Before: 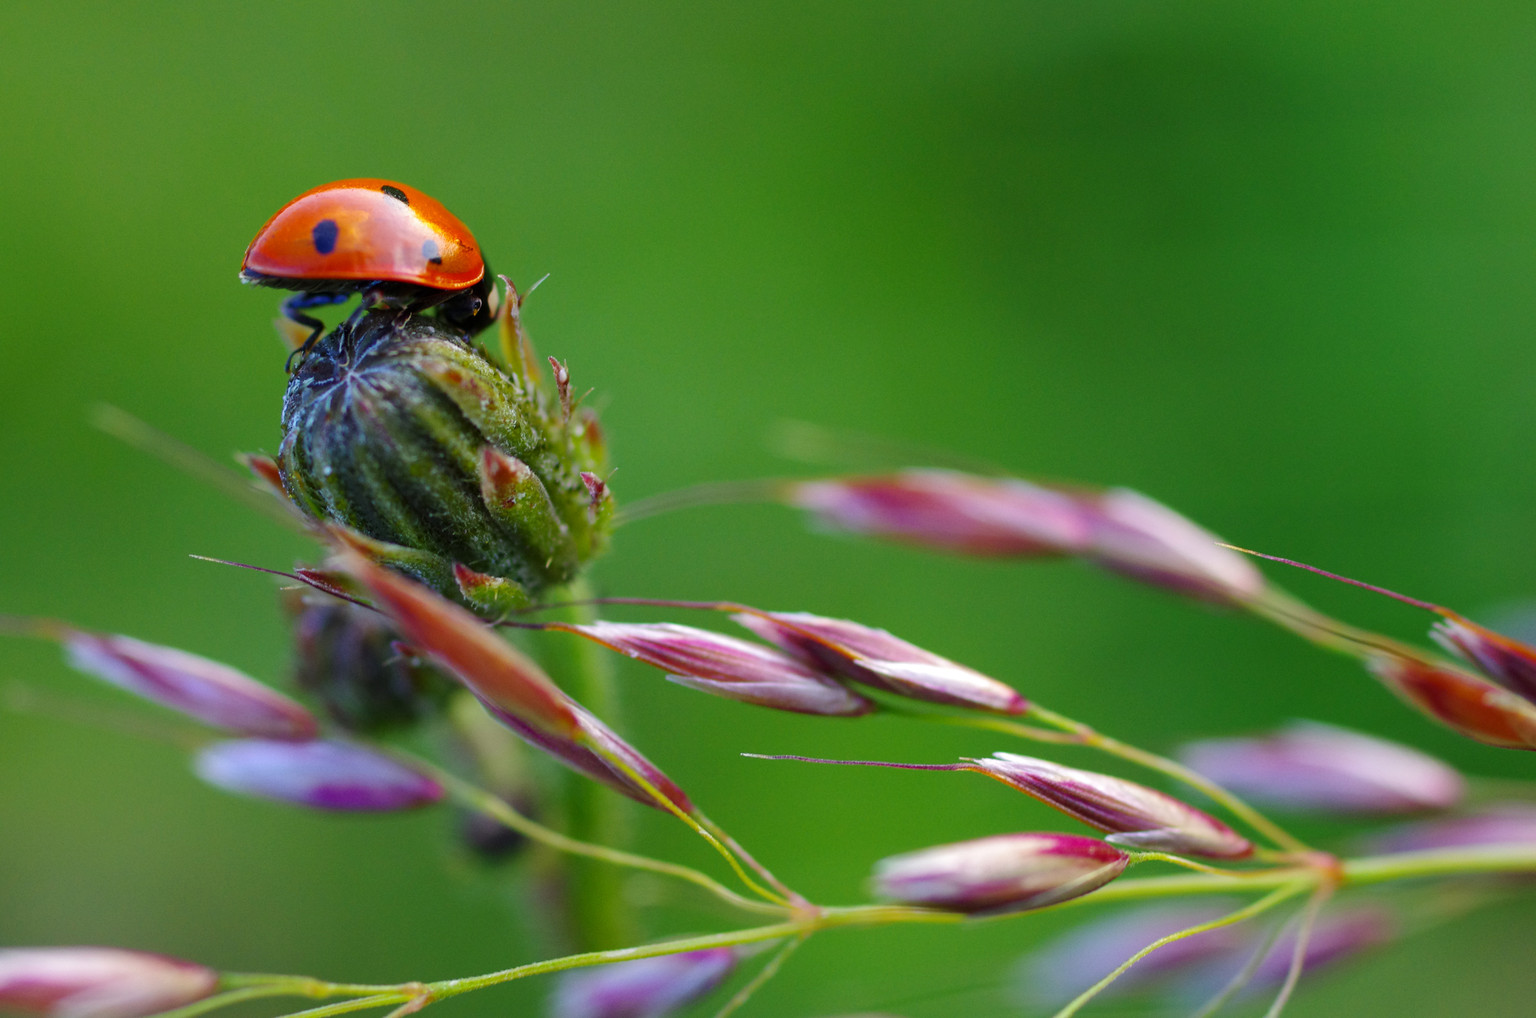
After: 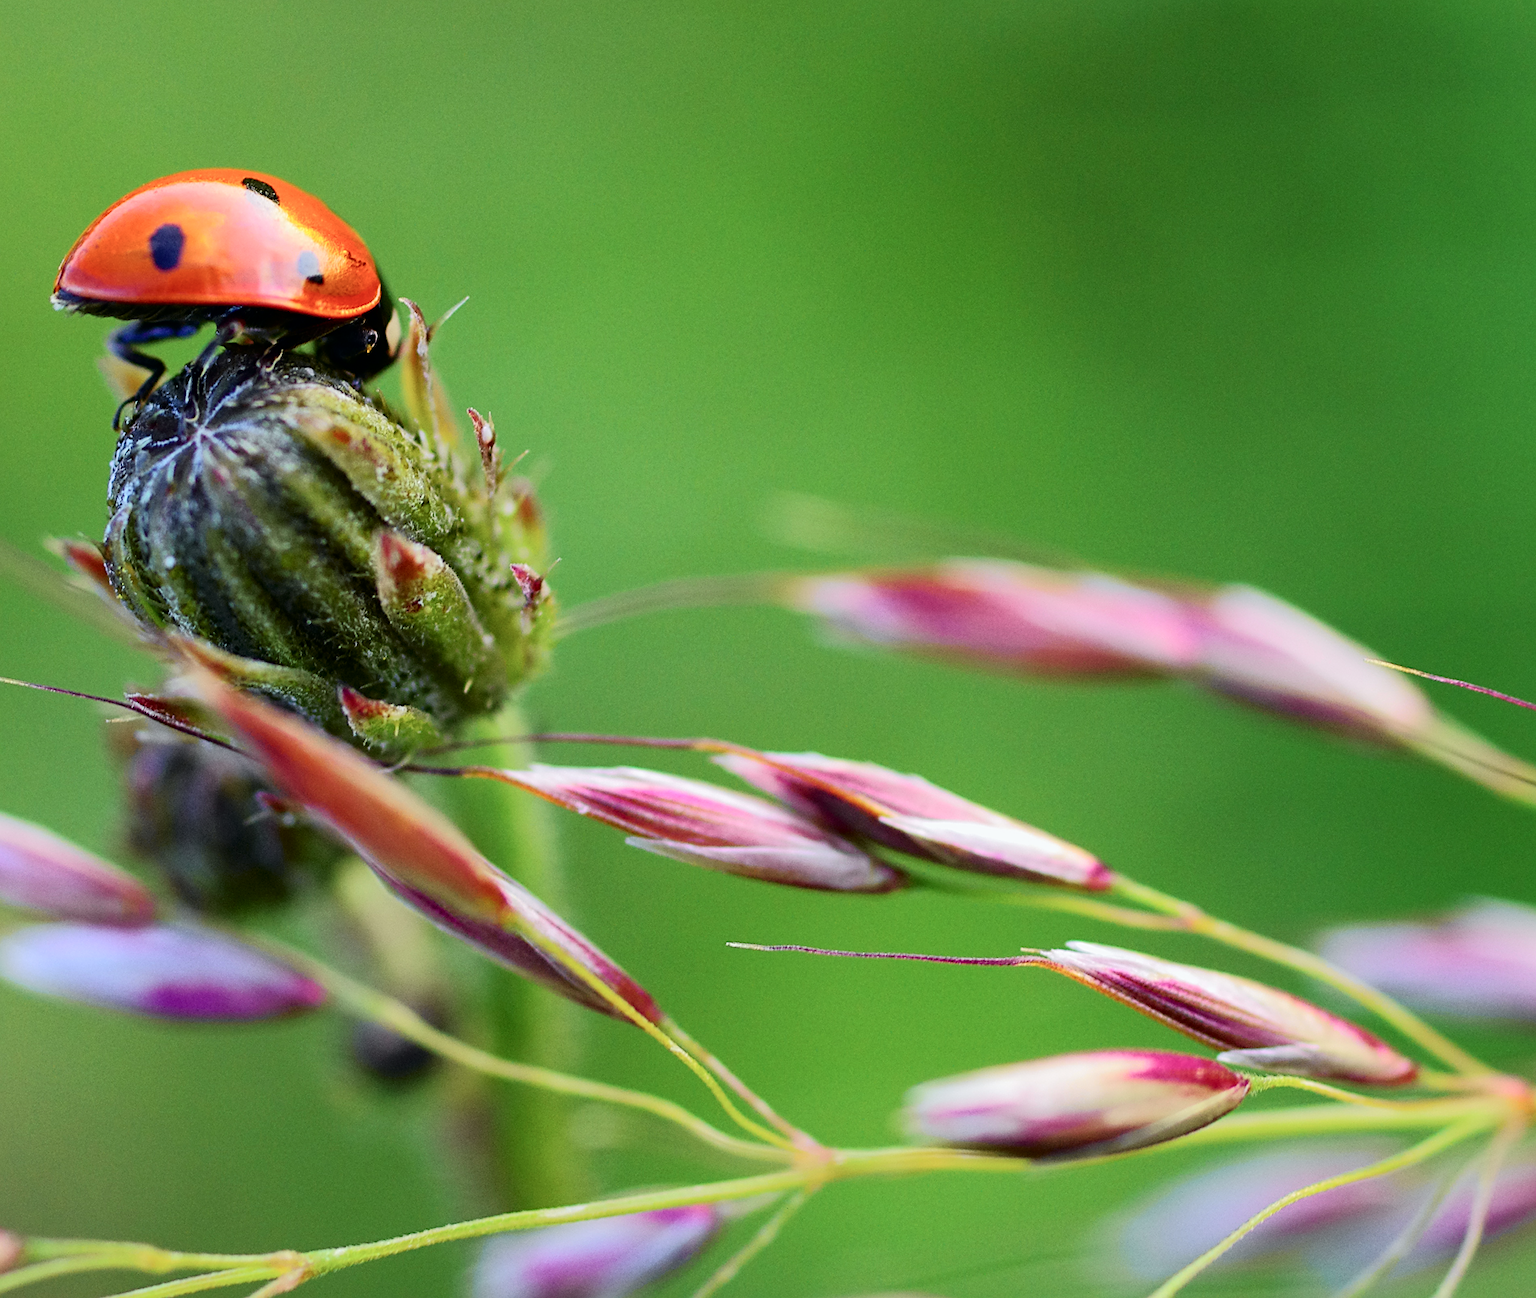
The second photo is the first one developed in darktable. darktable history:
tone curve: curves: ch0 [(0, 0) (0.037, 0.011) (0.135, 0.093) (0.266, 0.281) (0.461, 0.555) (0.581, 0.716) (0.675, 0.793) (0.767, 0.849) (0.91, 0.924) (1, 0.979)]; ch1 [(0, 0) (0.292, 0.278) (0.419, 0.423) (0.493, 0.492) (0.506, 0.5) (0.534, 0.529) (0.562, 0.562) (0.641, 0.663) (0.754, 0.76) (1, 1)]; ch2 [(0, 0) (0.294, 0.3) (0.361, 0.372) (0.429, 0.445) (0.478, 0.486) (0.502, 0.498) (0.518, 0.522) (0.531, 0.549) (0.561, 0.579) (0.64, 0.645) (0.7, 0.7) (0.861, 0.808) (1, 0.951)], color space Lab, independent channels, preserve colors none
crop and rotate: left 13.15%, top 5.251%, right 12.609%
sharpen: radius 1.967
